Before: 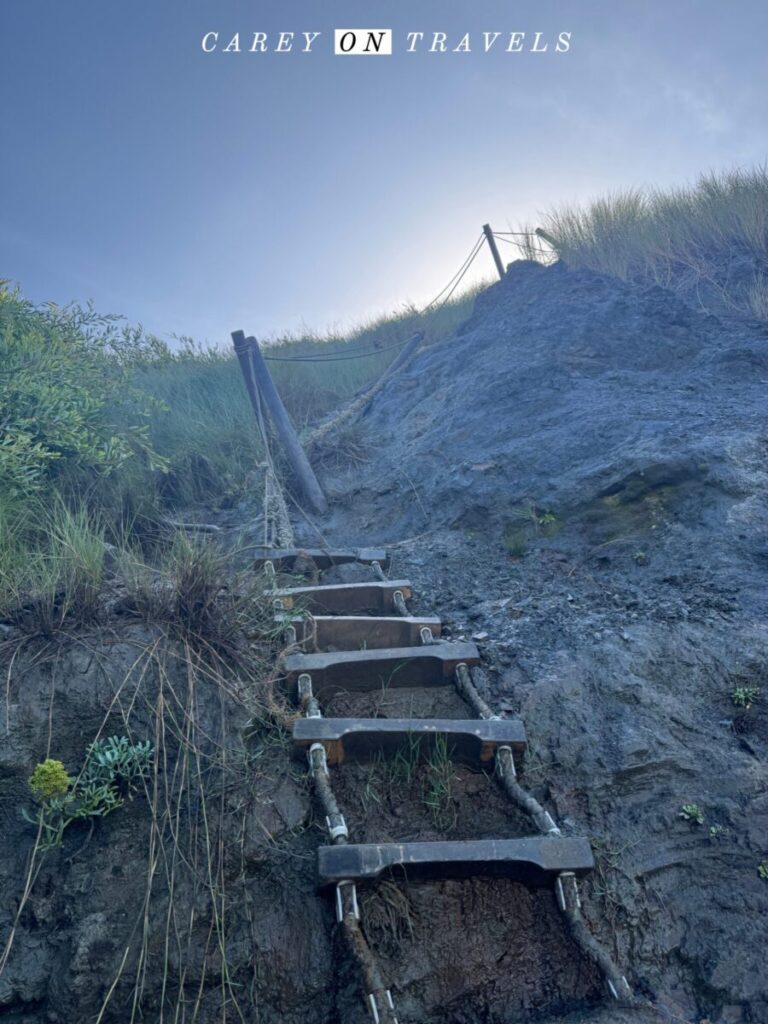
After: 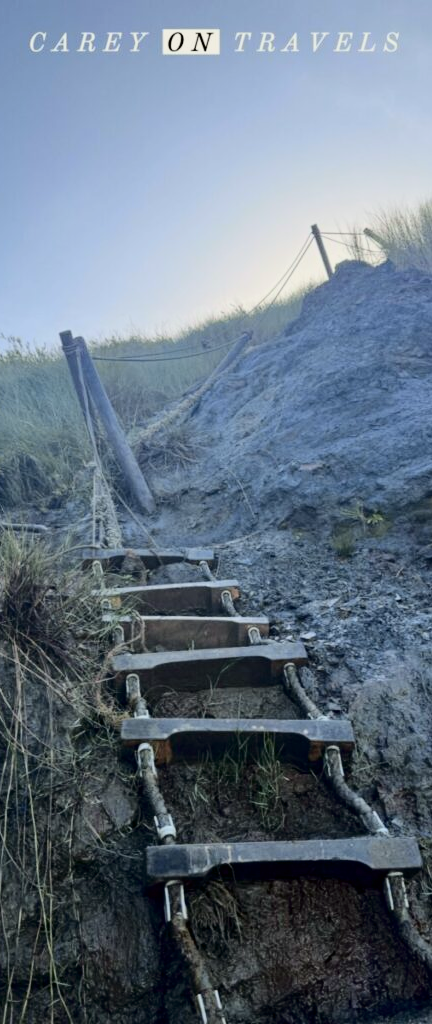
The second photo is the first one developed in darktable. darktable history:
crop and rotate: left 22.516%, right 21.234%
tone curve: curves: ch0 [(0, 0) (0.049, 0.01) (0.154, 0.081) (0.491, 0.56) (0.739, 0.794) (0.992, 0.937)]; ch1 [(0, 0) (0.172, 0.123) (0.317, 0.272) (0.401, 0.422) (0.499, 0.497) (0.531, 0.54) (0.615, 0.603) (0.741, 0.783) (1, 1)]; ch2 [(0, 0) (0.411, 0.424) (0.462, 0.483) (0.544, 0.56) (0.686, 0.638) (1, 1)], color space Lab, independent channels, preserve colors none
